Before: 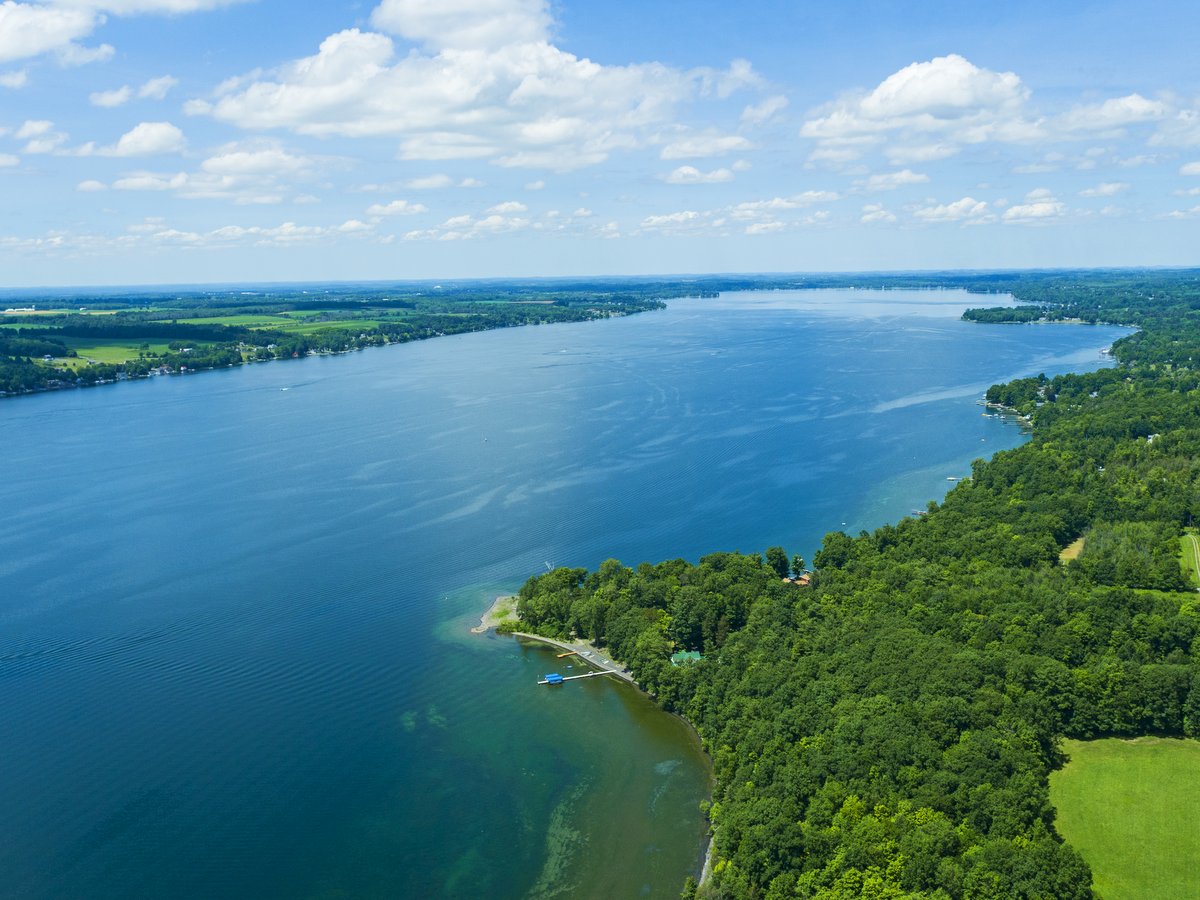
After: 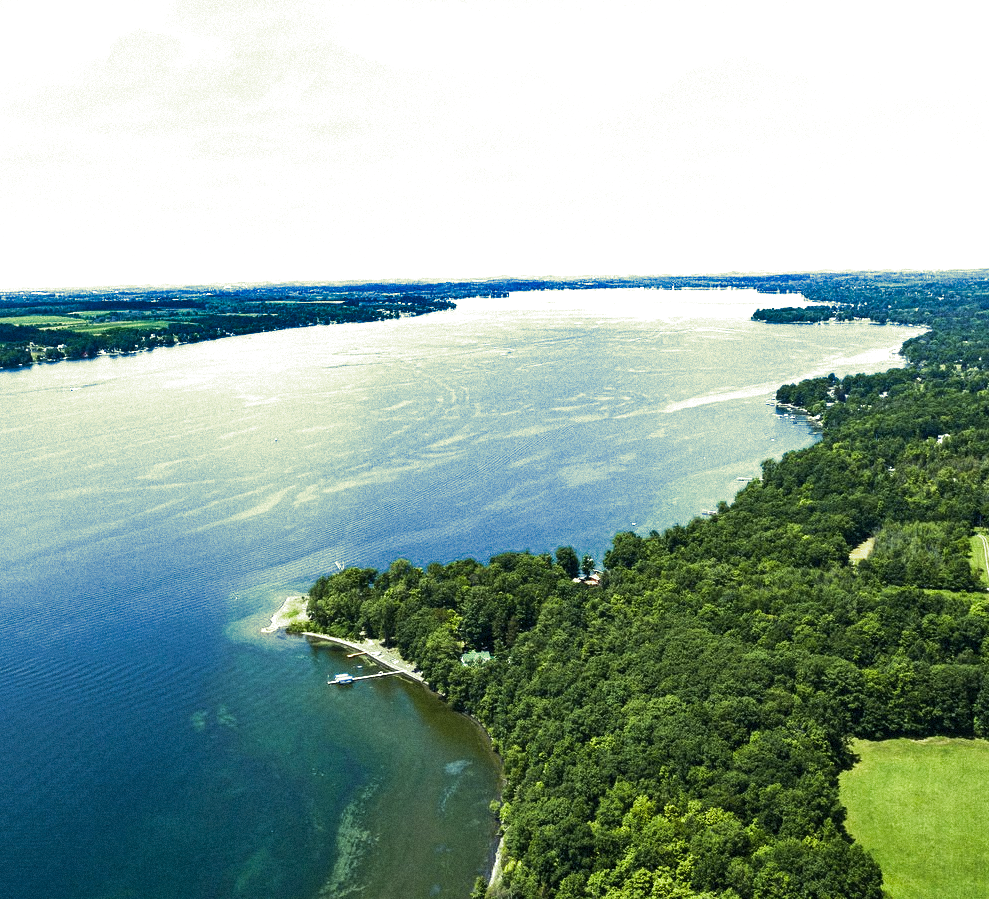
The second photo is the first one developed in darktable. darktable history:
crop: left 17.582%, bottom 0.031%
white balance: red 1.05, blue 1.072
grain: mid-tones bias 0%
shadows and highlights: soften with gaussian
split-toning: shadows › hue 290.82°, shadows › saturation 0.34, highlights › saturation 0.38, balance 0, compress 50%
tone equalizer: -8 EV -1.08 EV, -7 EV -1.01 EV, -6 EV -0.867 EV, -5 EV -0.578 EV, -3 EV 0.578 EV, -2 EV 0.867 EV, -1 EV 1.01 EV, +0 EV 1.08 EV, edges refinement/feathering 500, mask exposure compensation -1.57 EV, preserve details no
